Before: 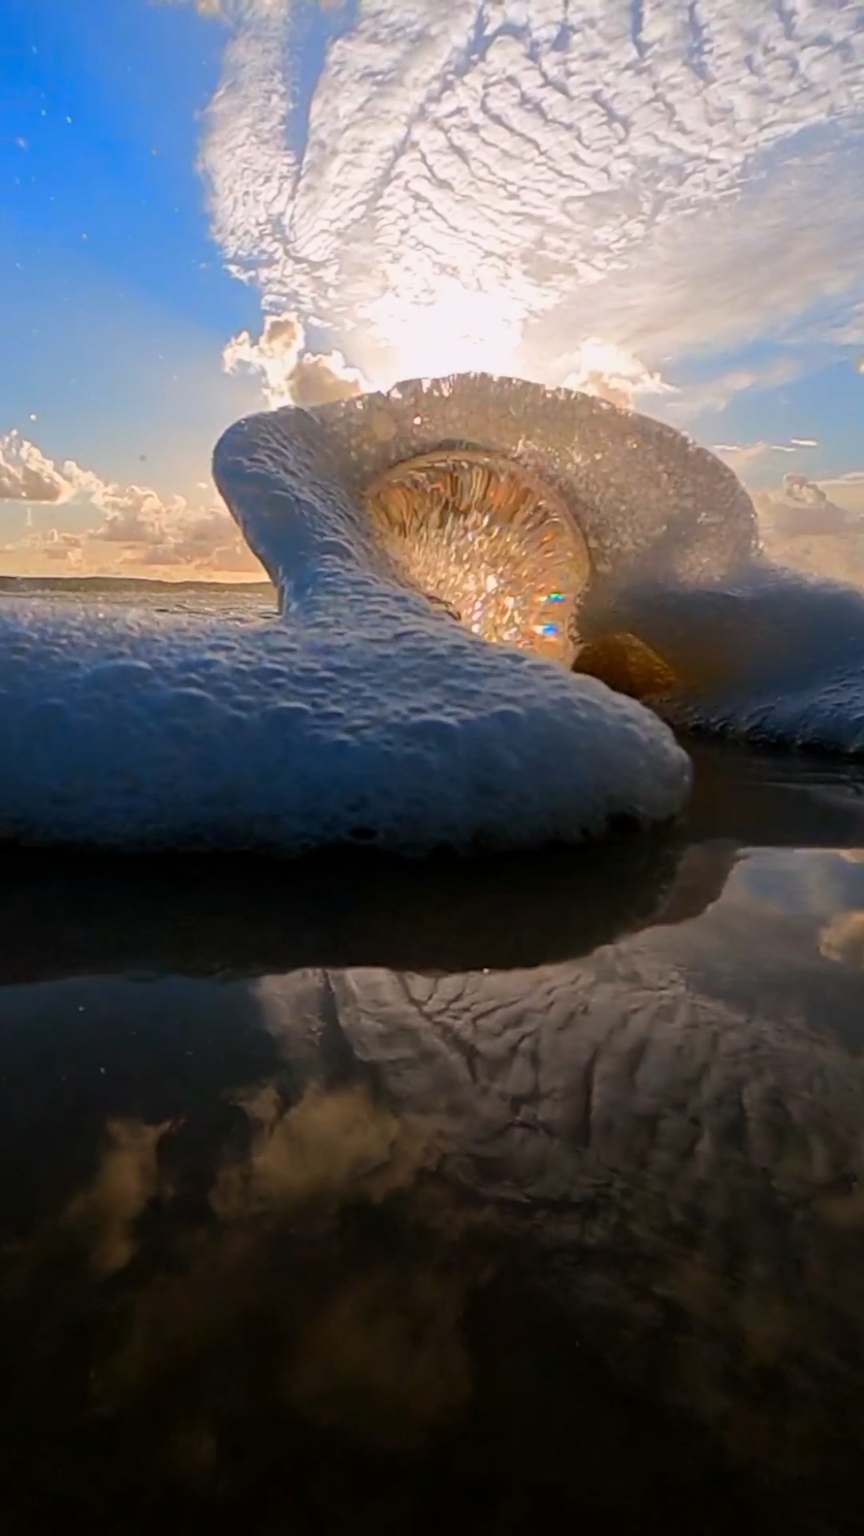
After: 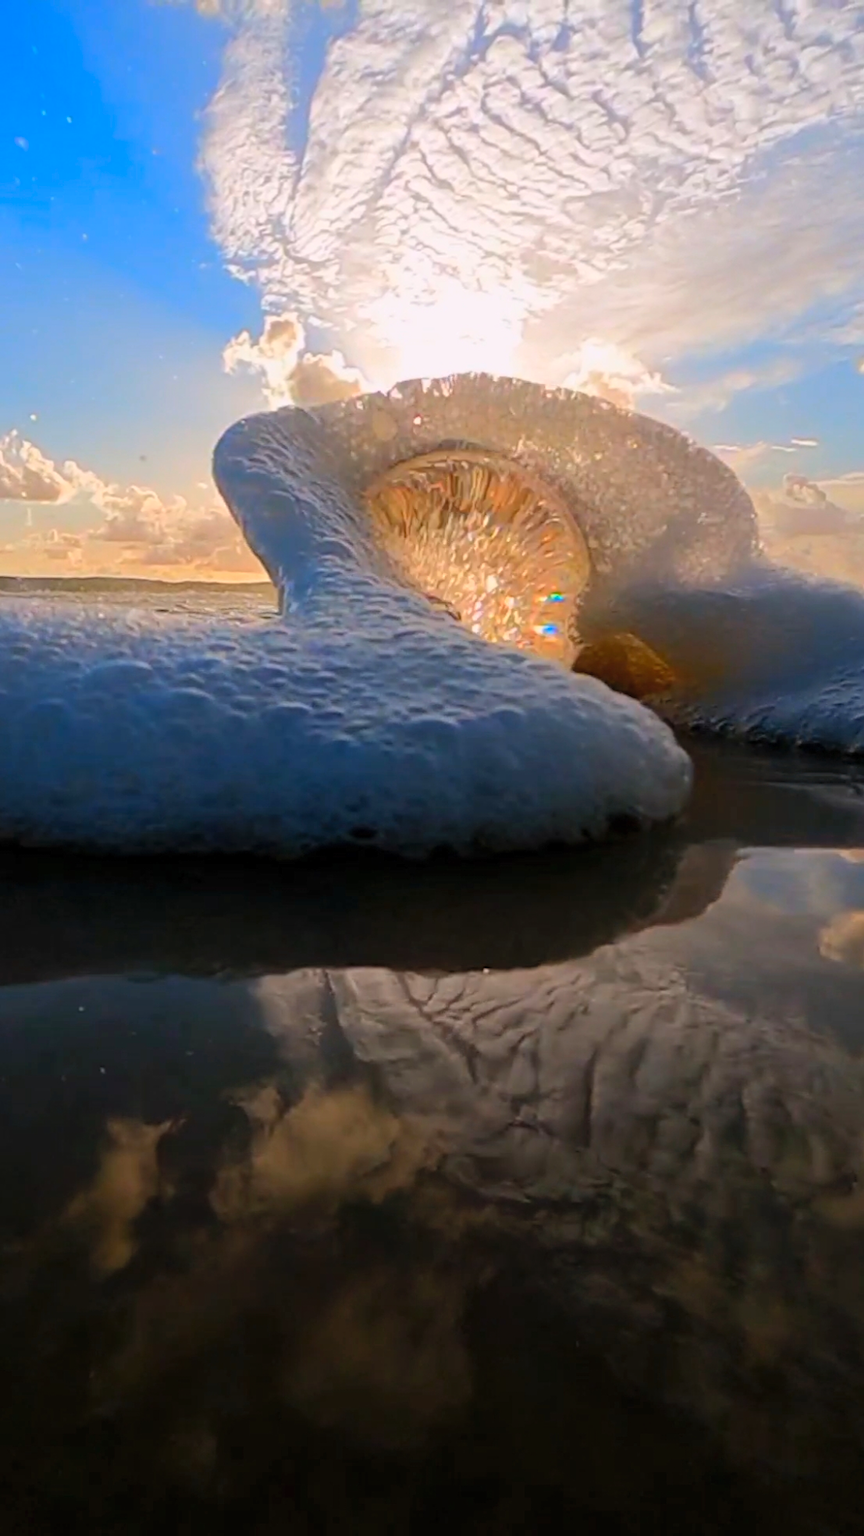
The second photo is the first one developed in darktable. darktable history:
contrast brightness saturation: brightness 0.088, saturation 0.191
